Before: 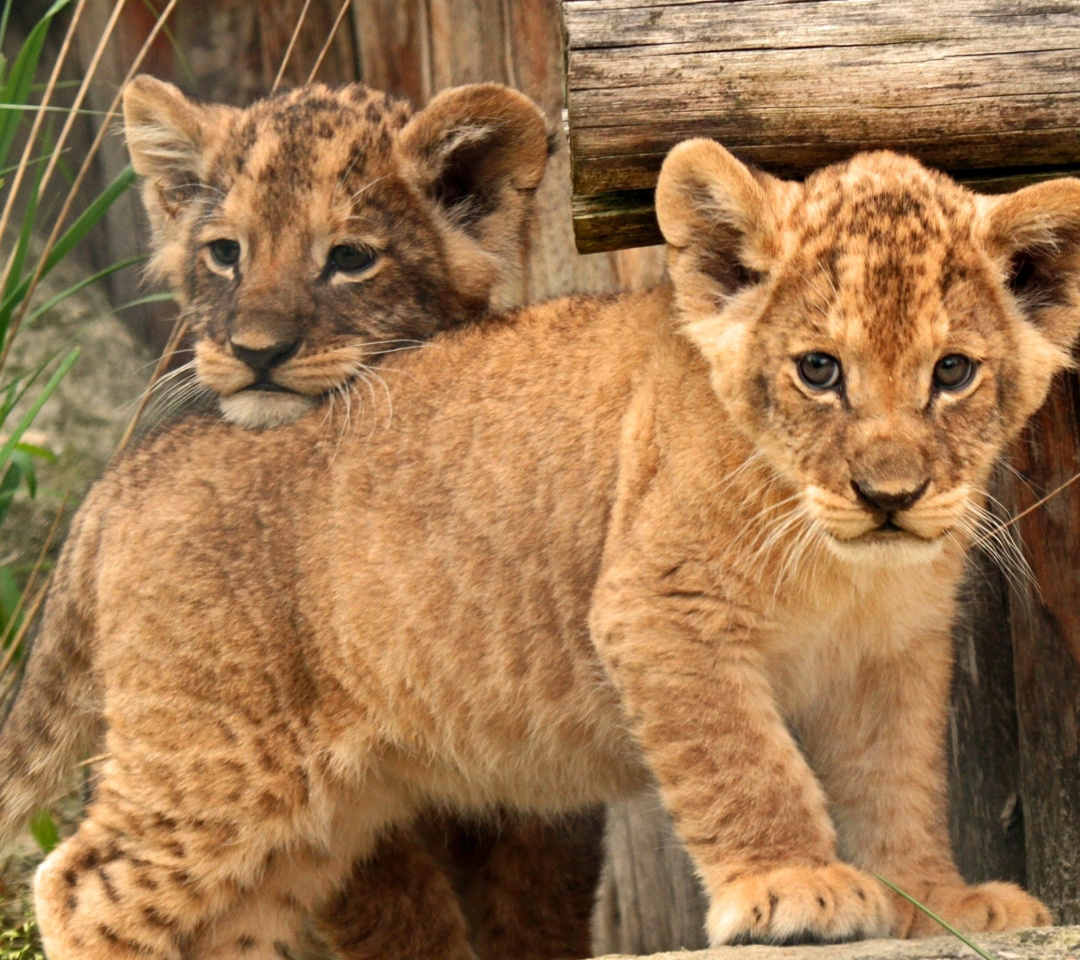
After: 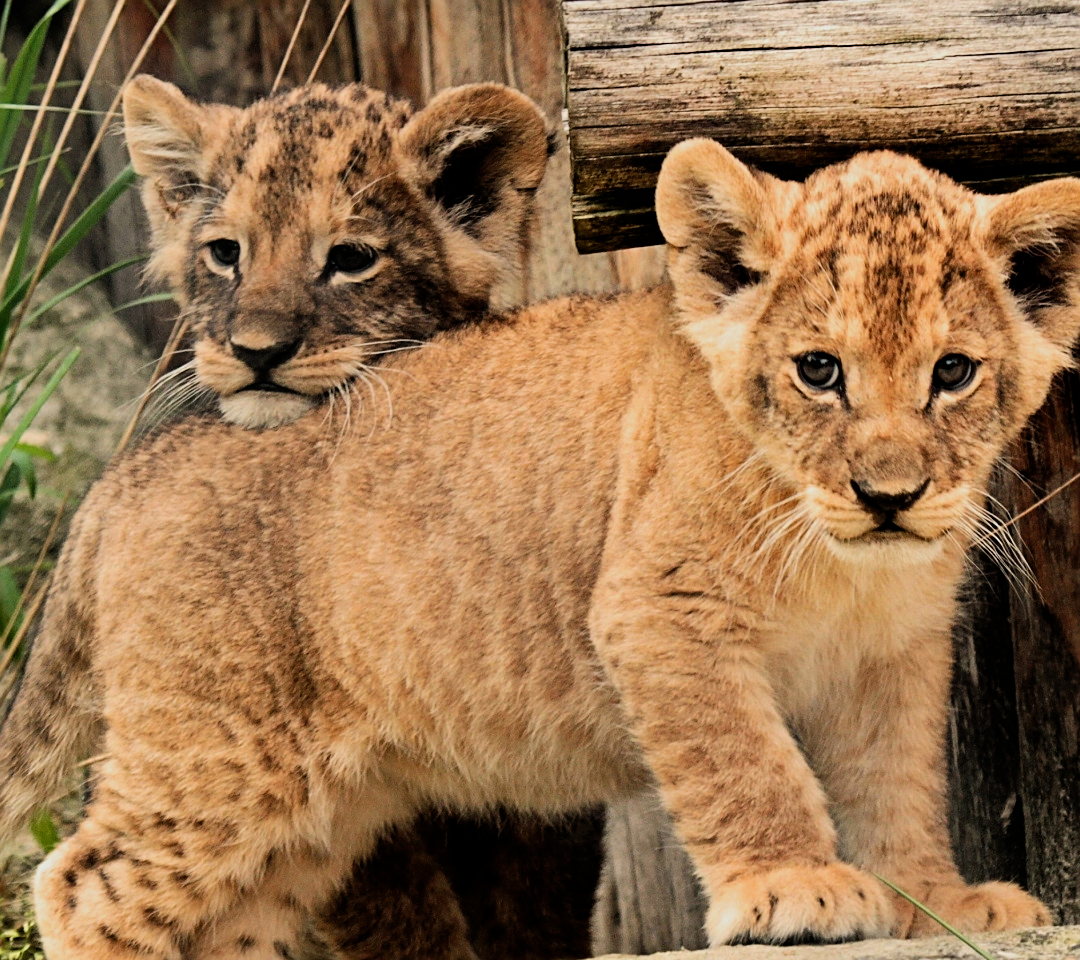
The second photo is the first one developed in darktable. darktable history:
filmic rgb: black relative exposure -5.01 EV, white relative exposure 4 EV, hardness 2.89, contrast 1.299
sharpen: on, module defaults
